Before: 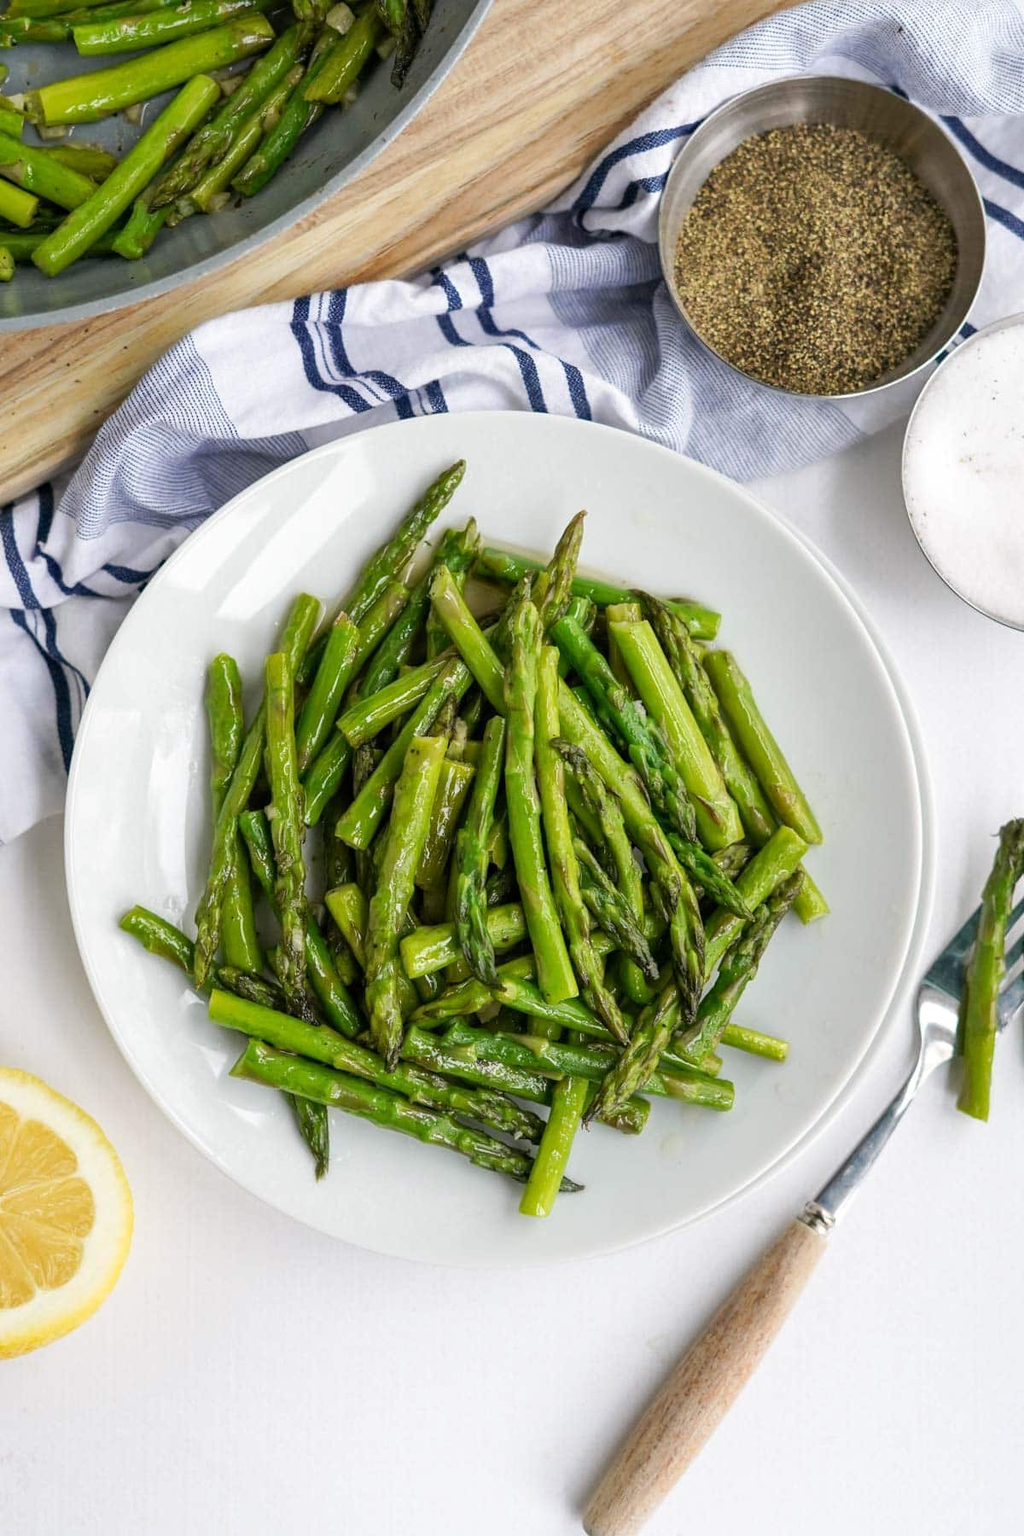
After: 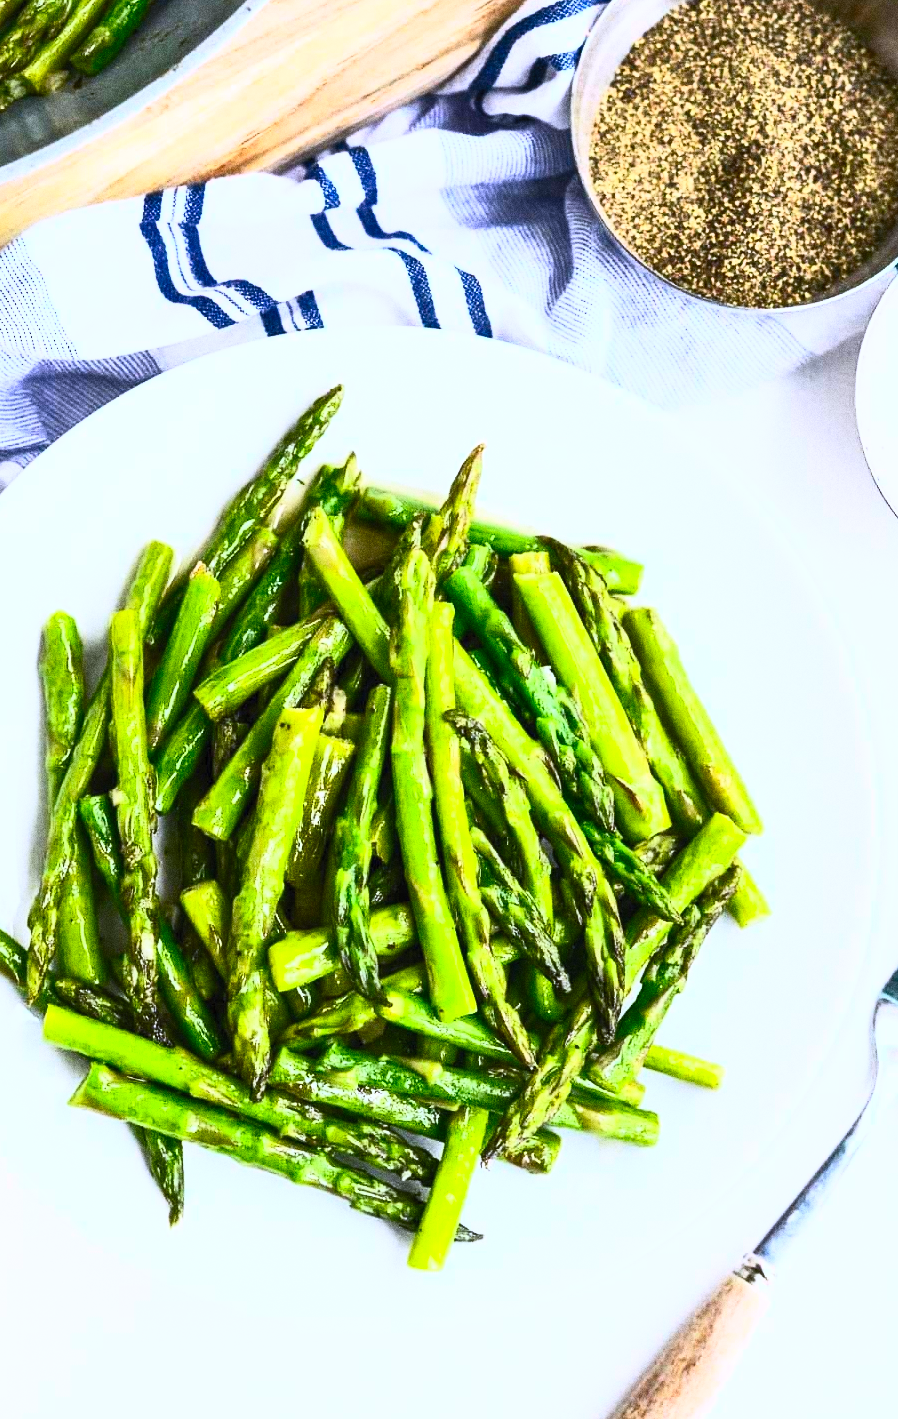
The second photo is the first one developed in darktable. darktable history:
contrast brightness saturation: contrast 0.83, brightness 0.59, saturation 0.59
grain: coarseness 0.09 ISO, strength 40%
white balance: red 0.967, blue 1.119, emerald 0.756
crop: left 16.768%, top 8.653%, right 8.362%, bottom 12.485%
